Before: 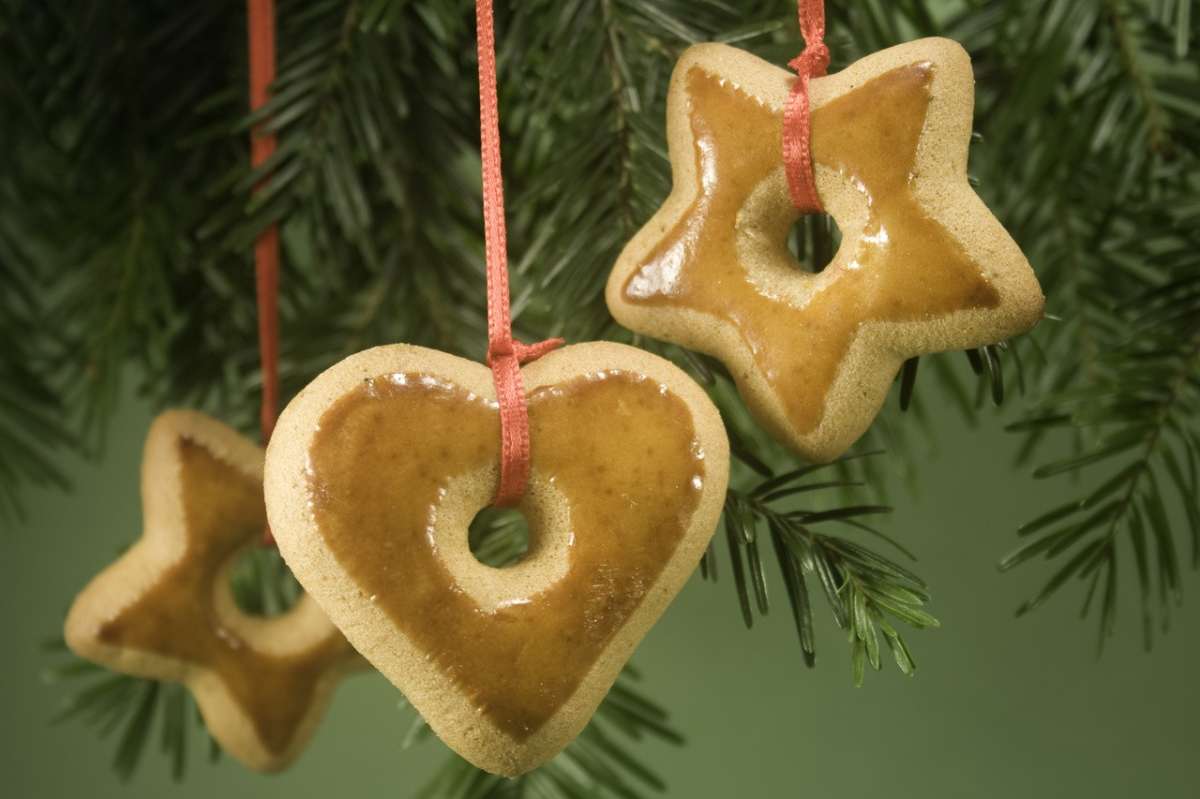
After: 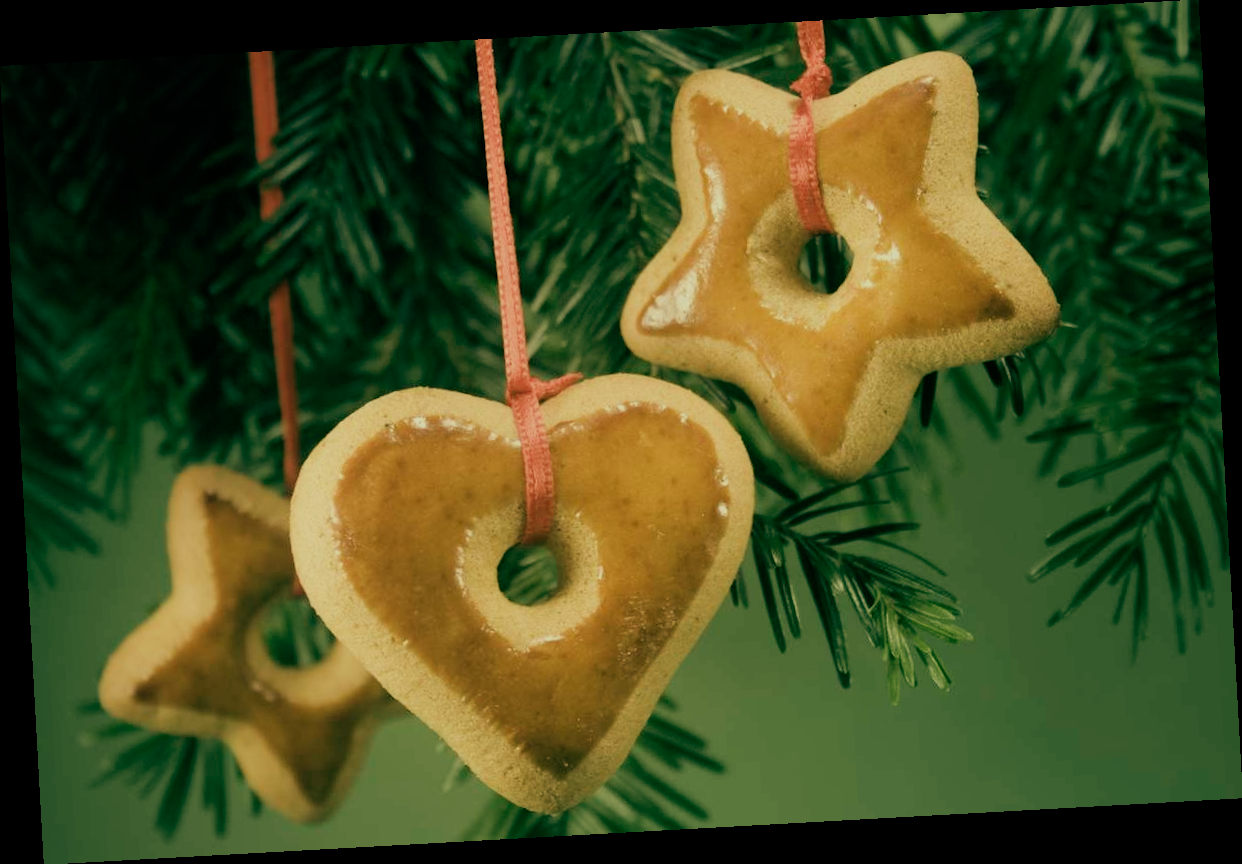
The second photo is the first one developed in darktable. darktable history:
filmic rgb: black relative exposure -7.65 EV, white relative exposure 4.56 EV, hardness 3.61
rotate and perspective: rotation -3.18°, automatic cropping off
color balance: mode lift, gamma, gain (sRGB), lift [1, 0.69, 1, 1], gamma [1, 1.482, 1, 1], gain [1, 1, 1, 0.802]
